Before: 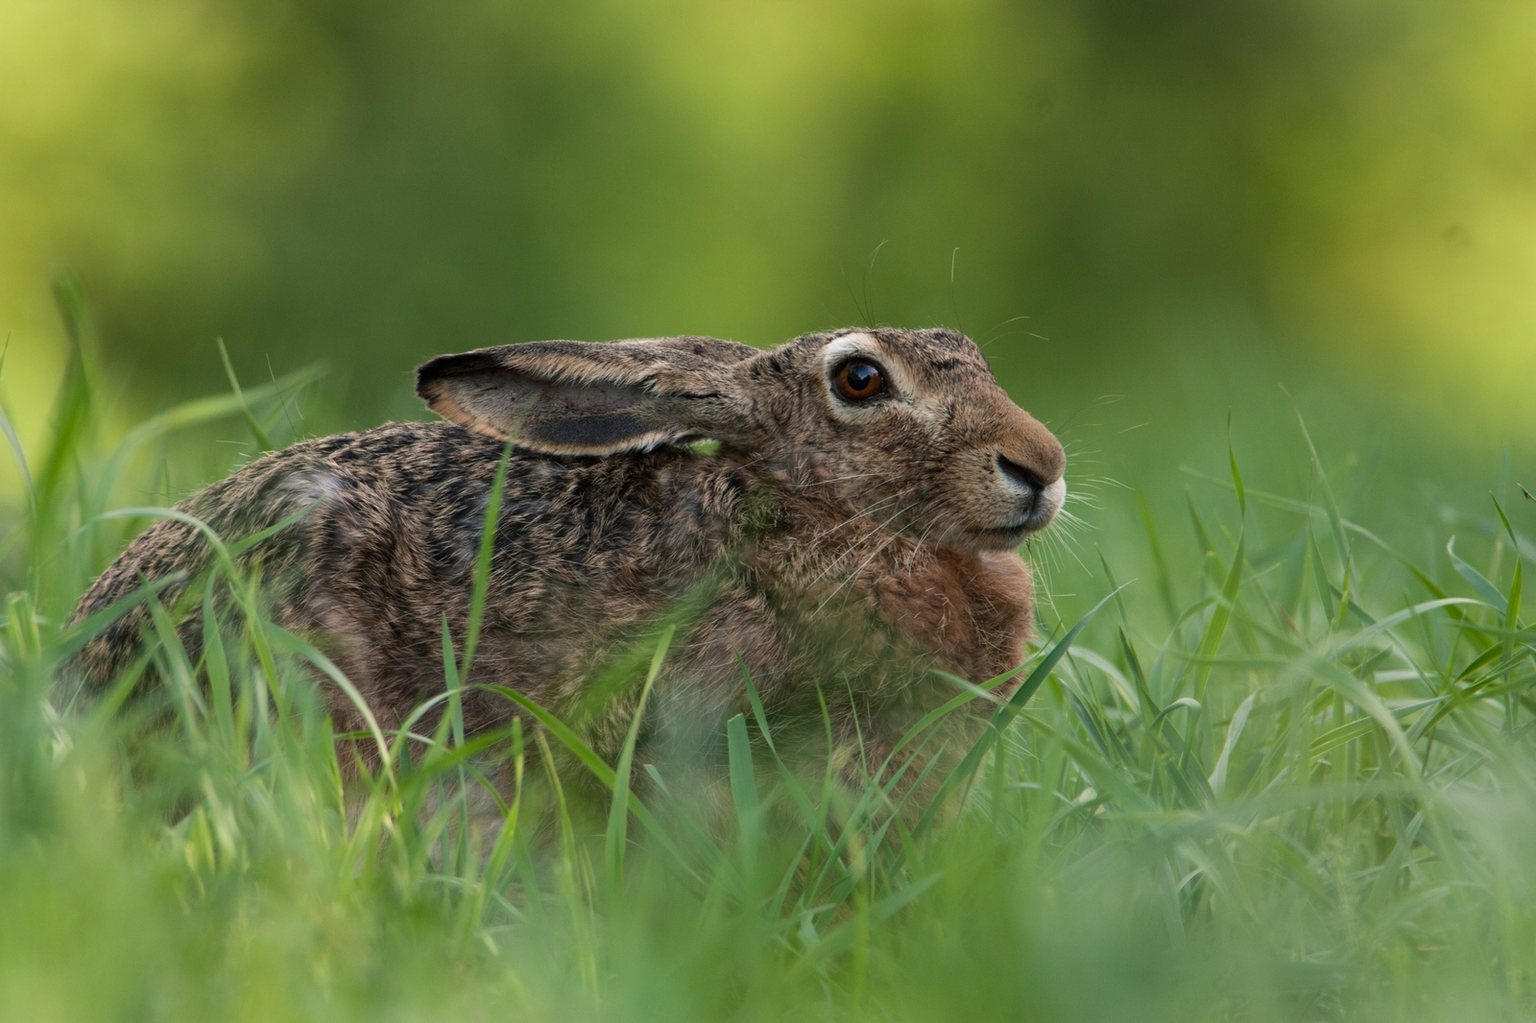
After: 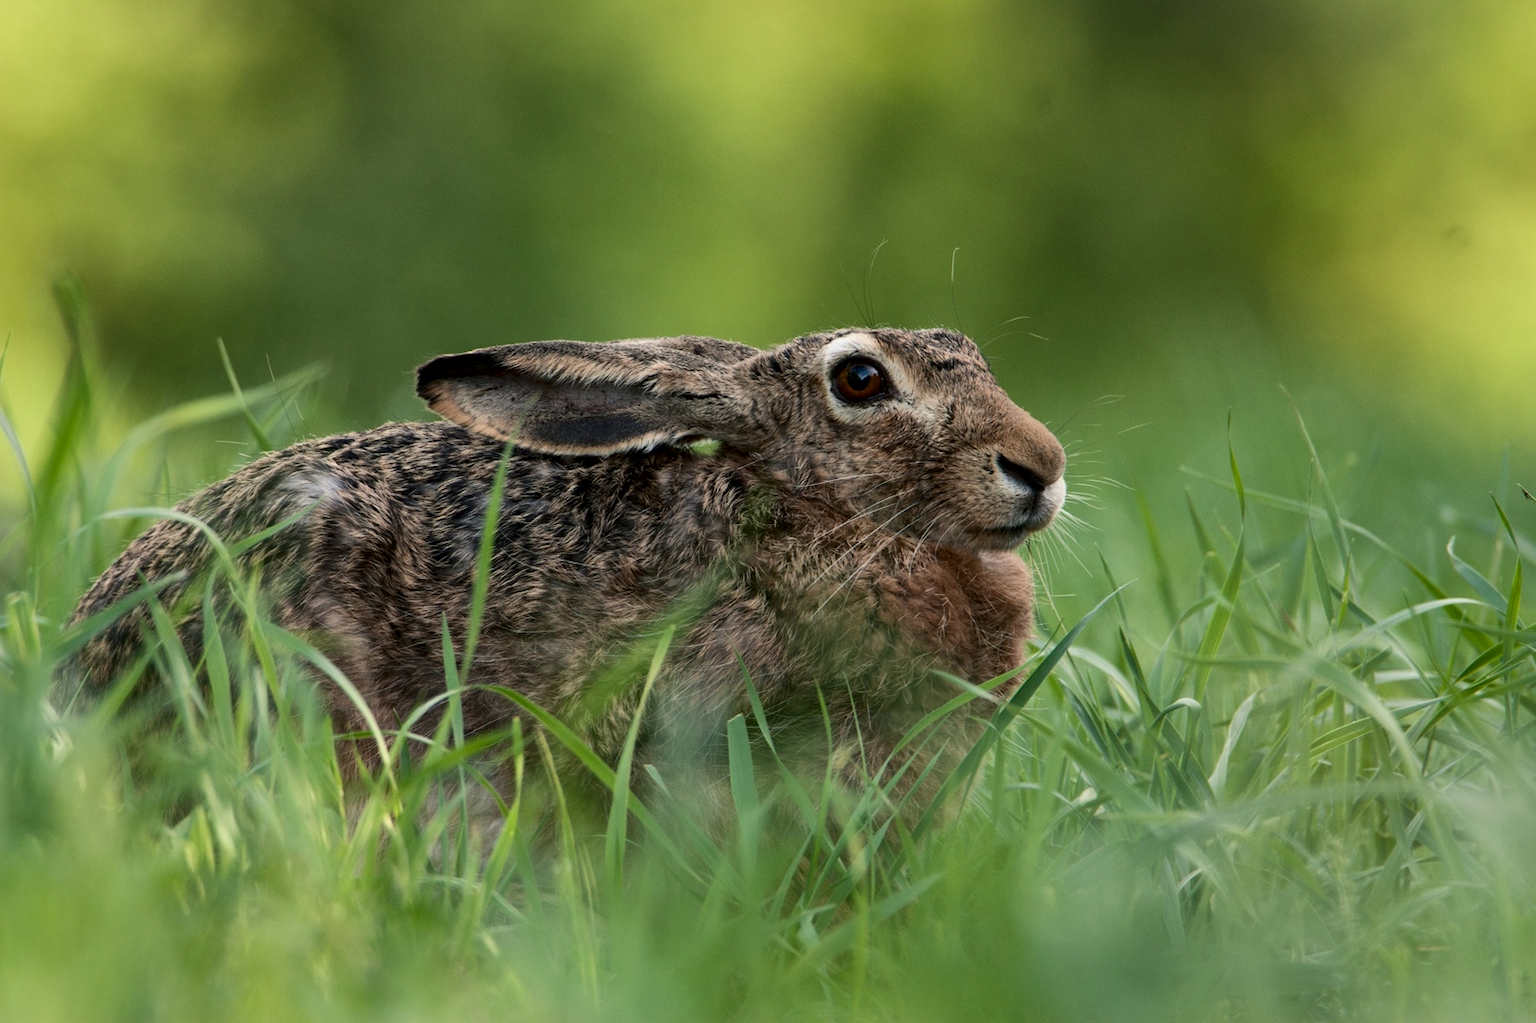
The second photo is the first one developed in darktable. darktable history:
local contrast: mode bilateral grid, contrast 20, coarseness 99, detail 150%, midtone range 0.2
